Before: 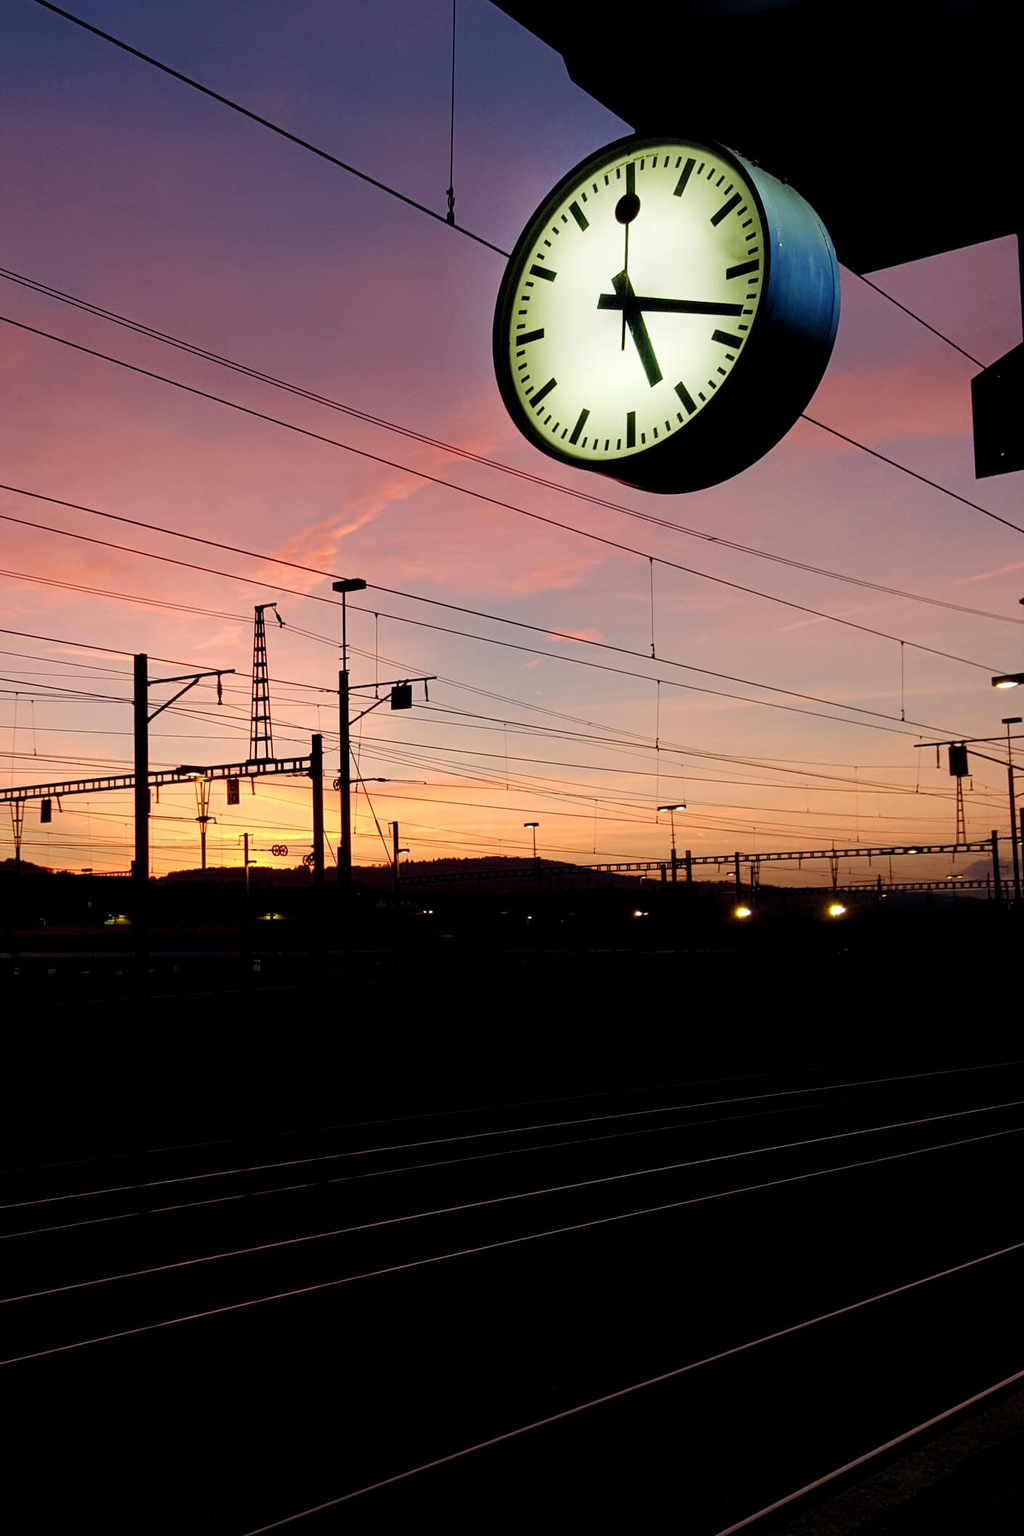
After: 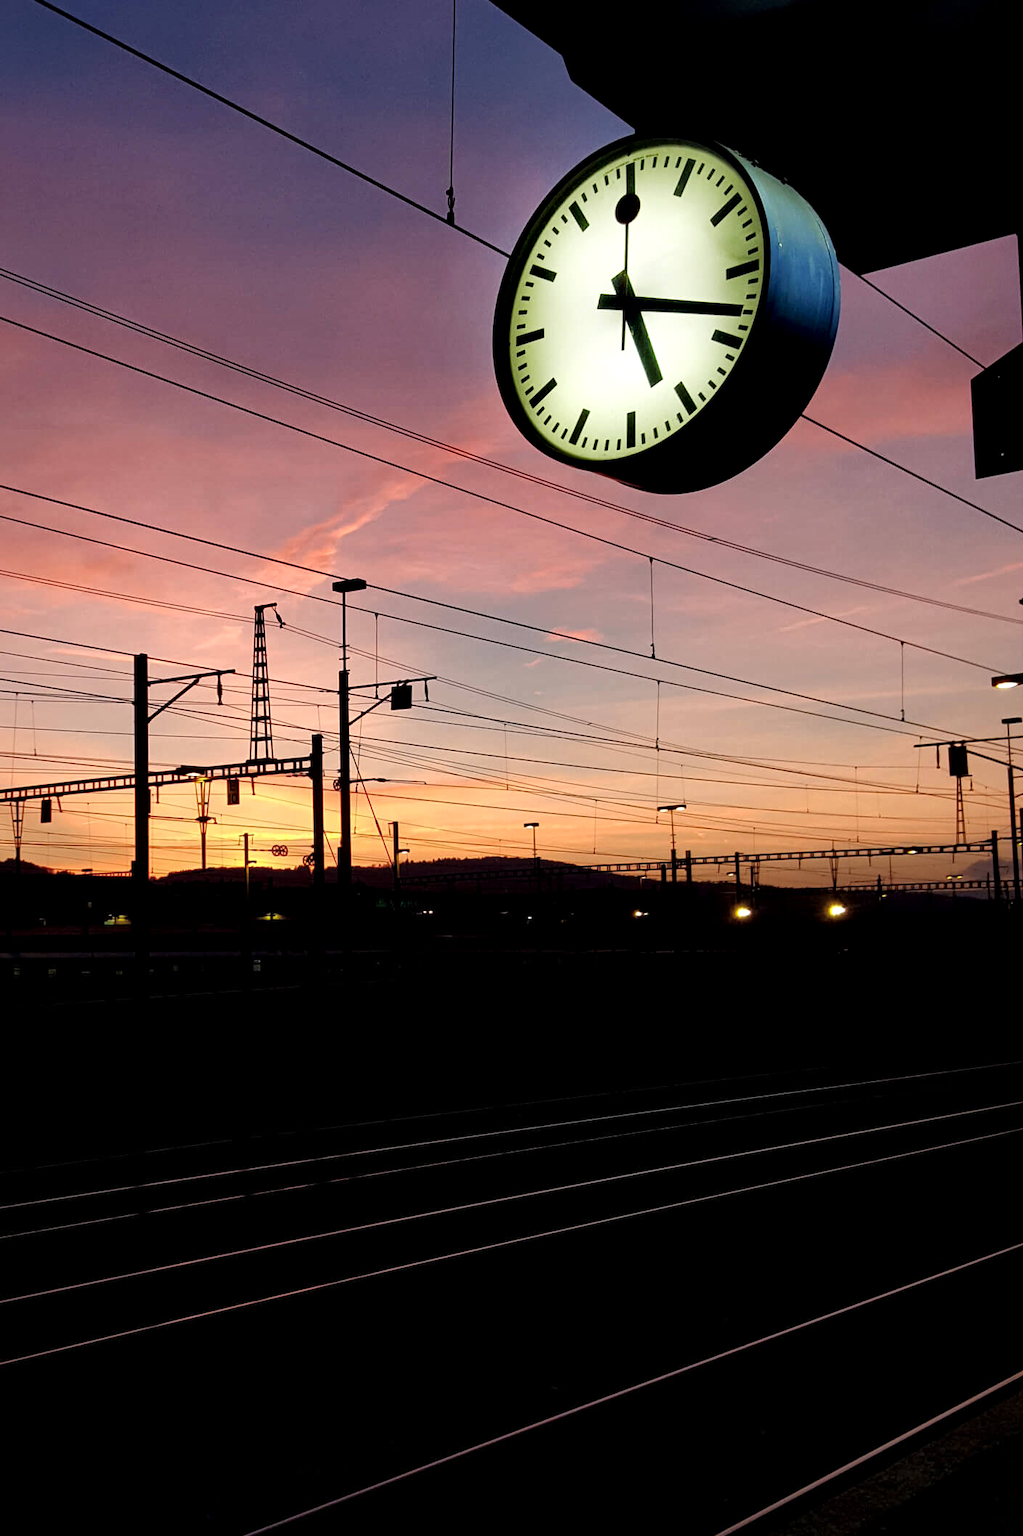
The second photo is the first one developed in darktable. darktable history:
local contrast: mode bilateral grid, contrast 100, coarseness 100, detail 165%, midtone range 0.2
tone equalizer: edges refinement/feathering 500, mask exposure compensation -1.57 EV, preserve details no
